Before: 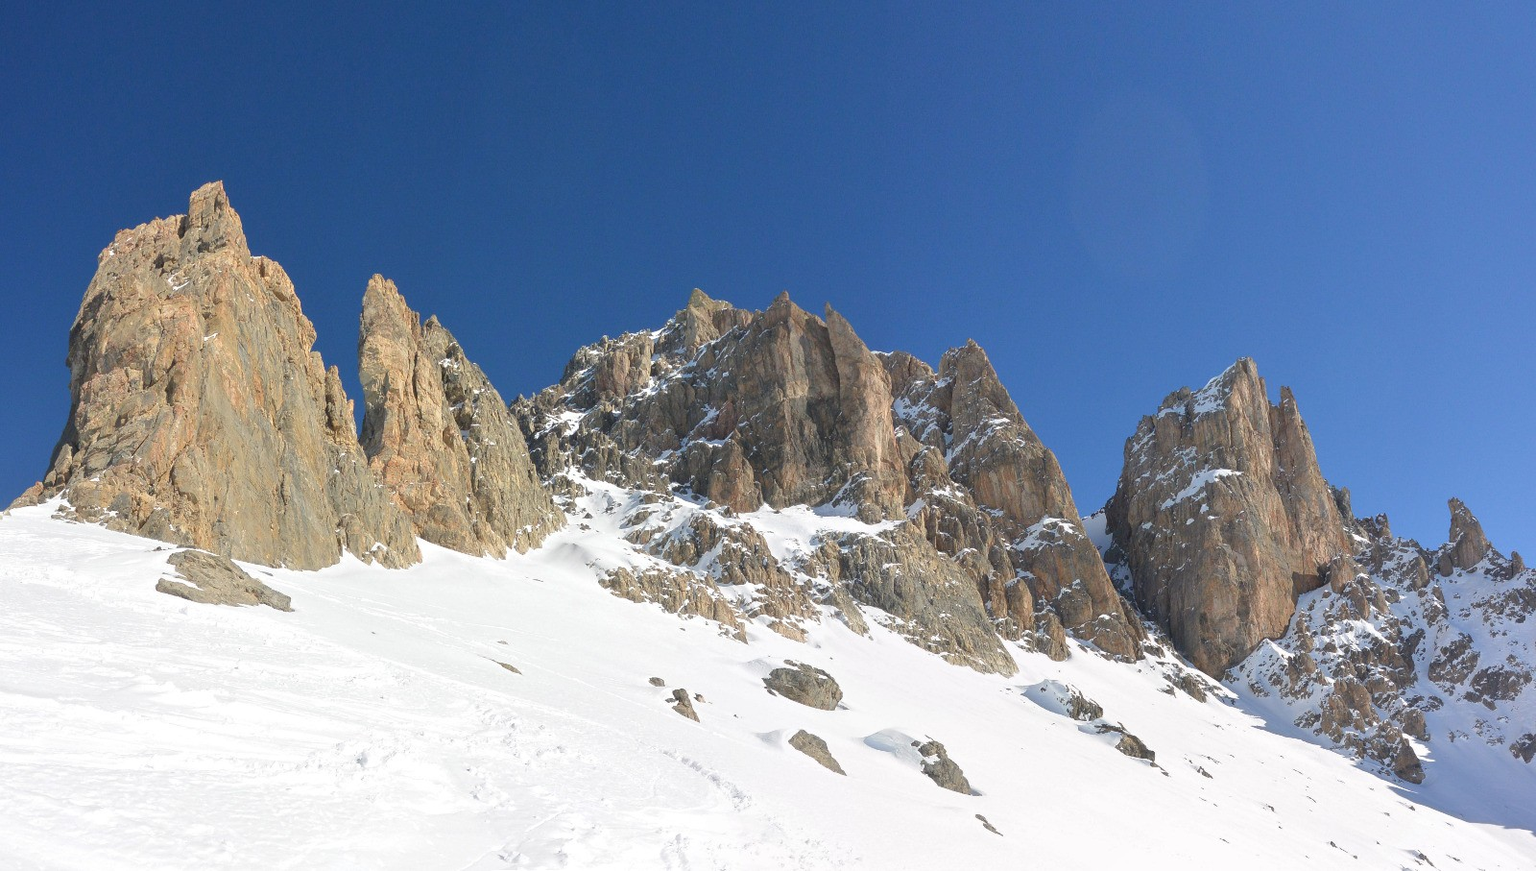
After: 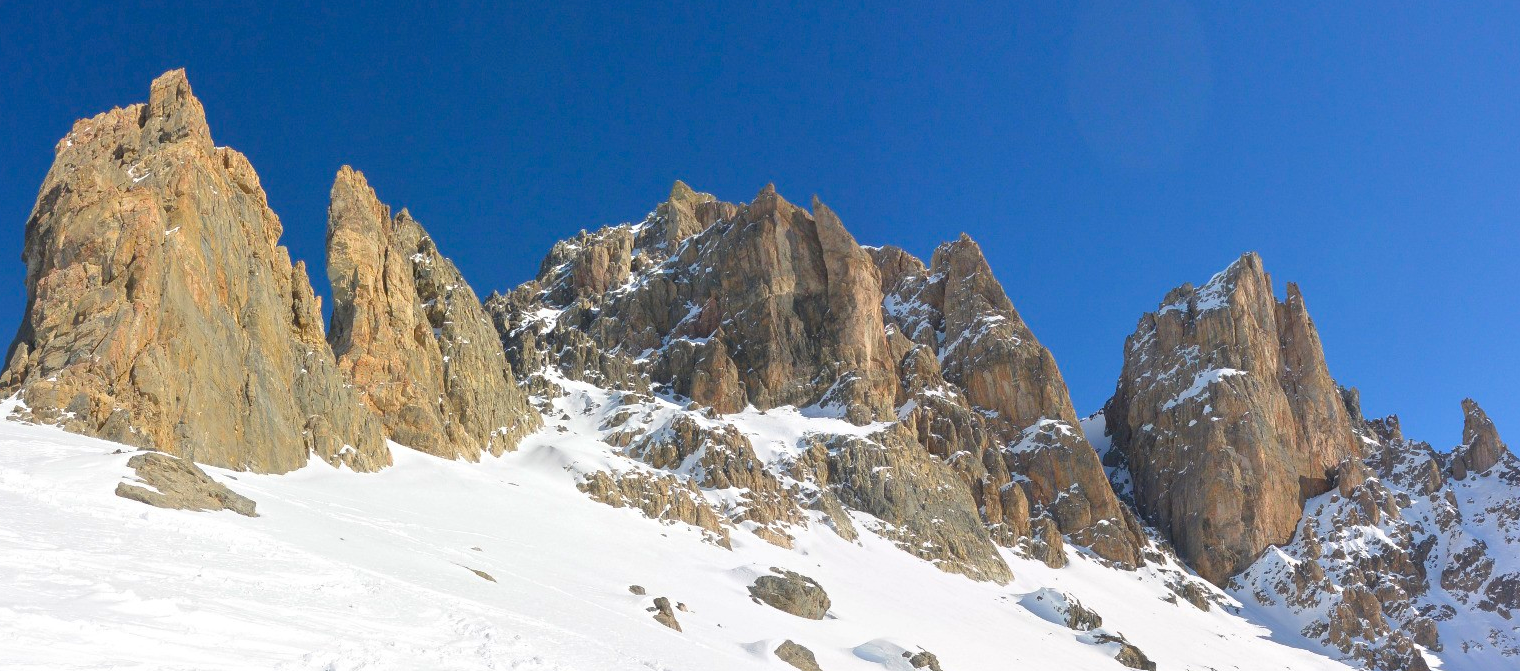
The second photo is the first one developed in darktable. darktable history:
crop and rotate: left 2.991%, top 13.302%, right 1.981%, bottom 12.636%
color balance rgb: perceptual saturation grading › global saturation 20%, global vibrance 20%
